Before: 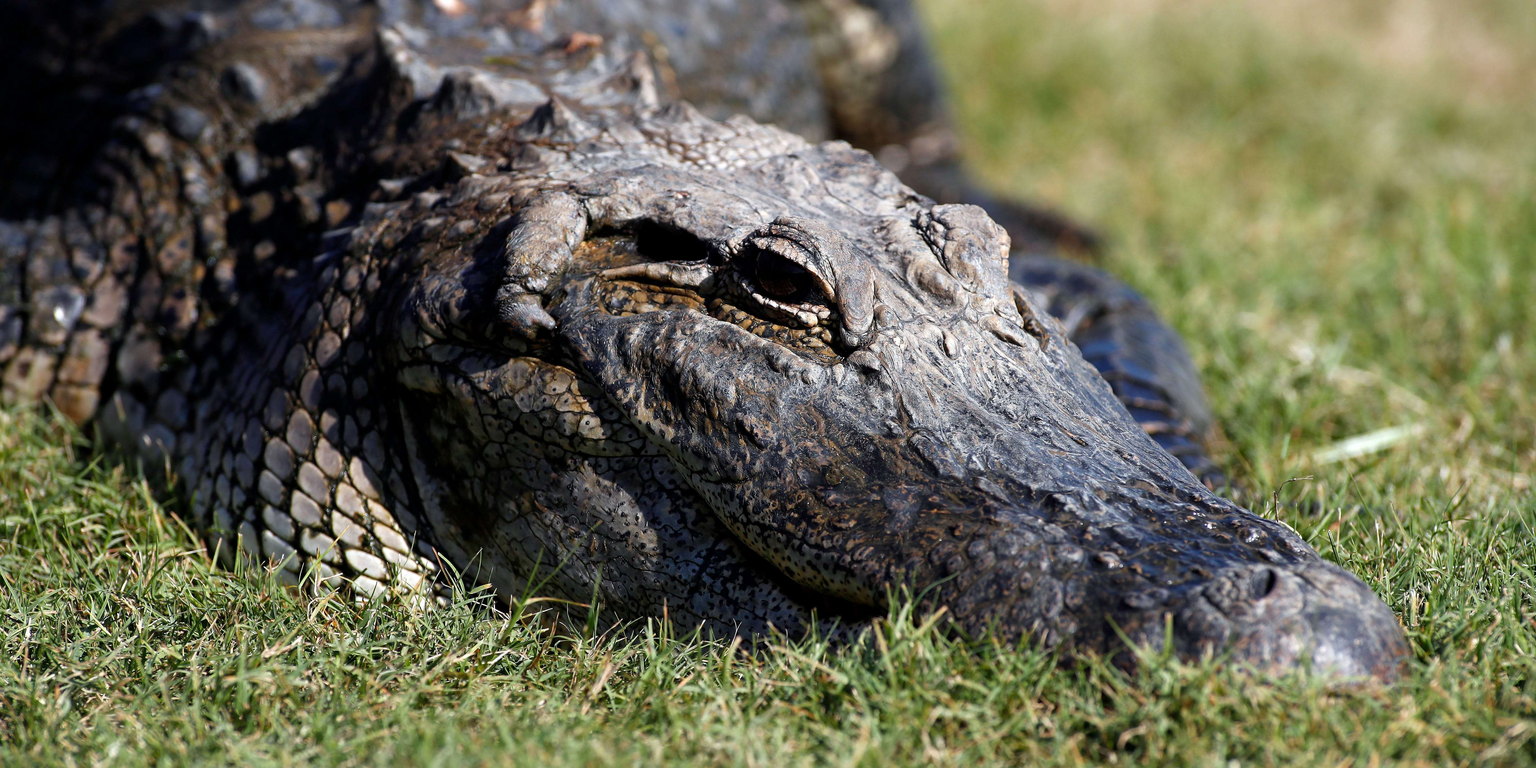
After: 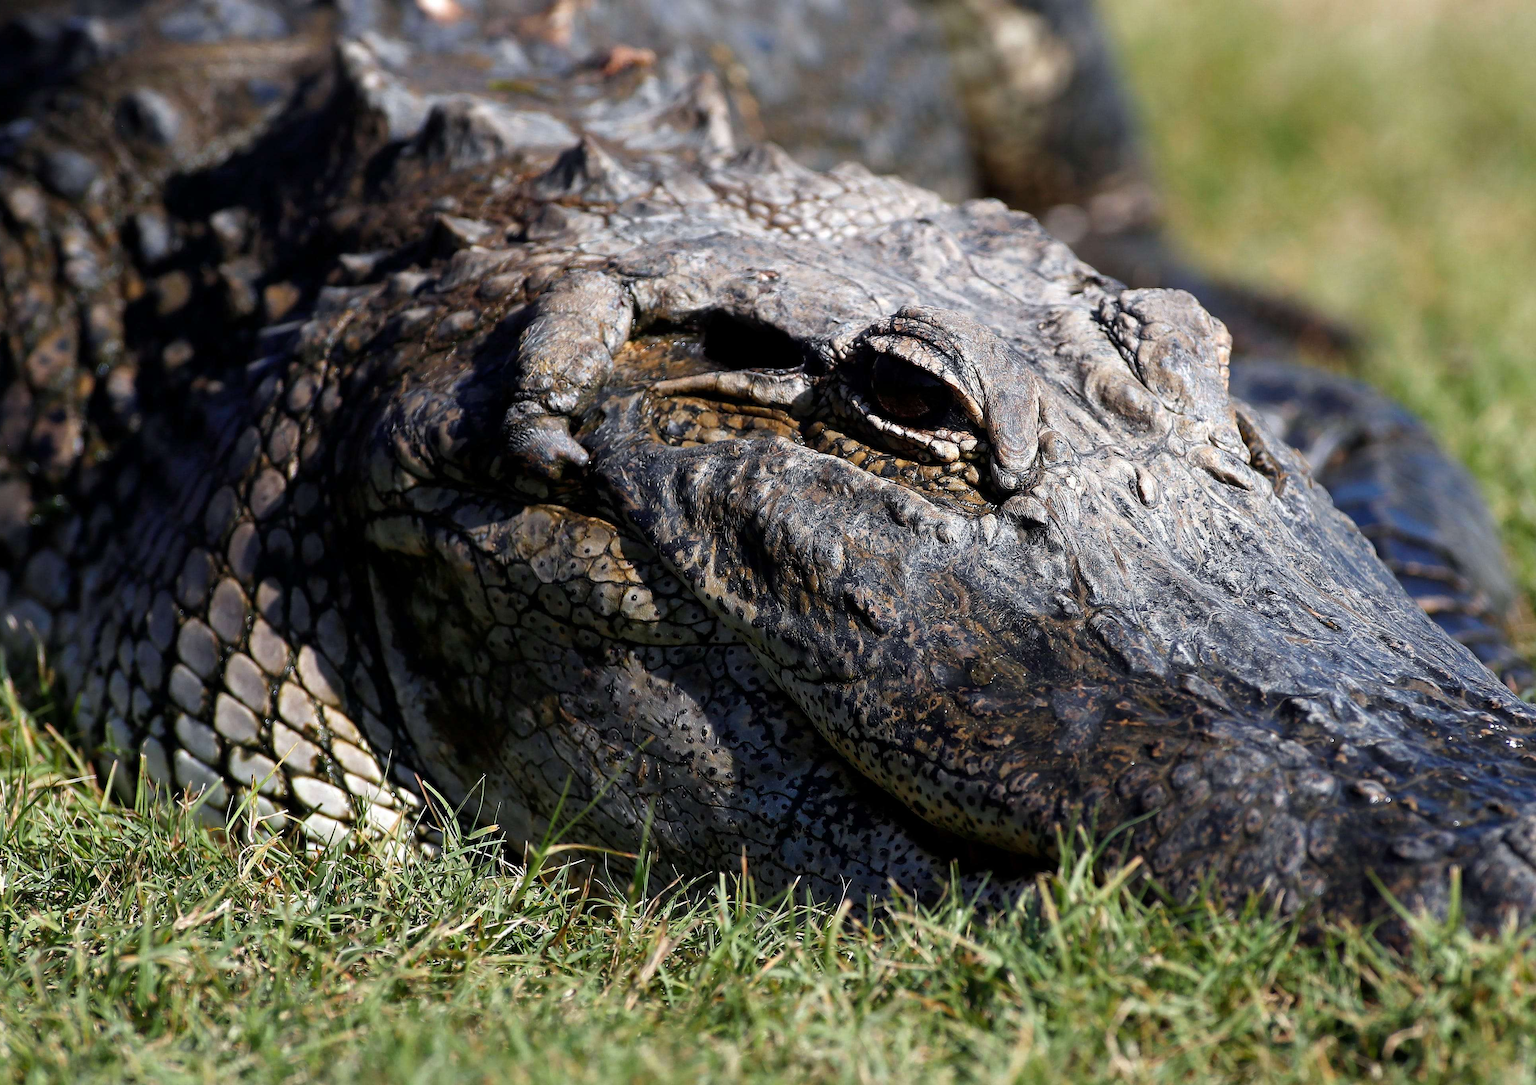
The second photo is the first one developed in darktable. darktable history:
crop and rotate: left 9.048%, right 20.17%
